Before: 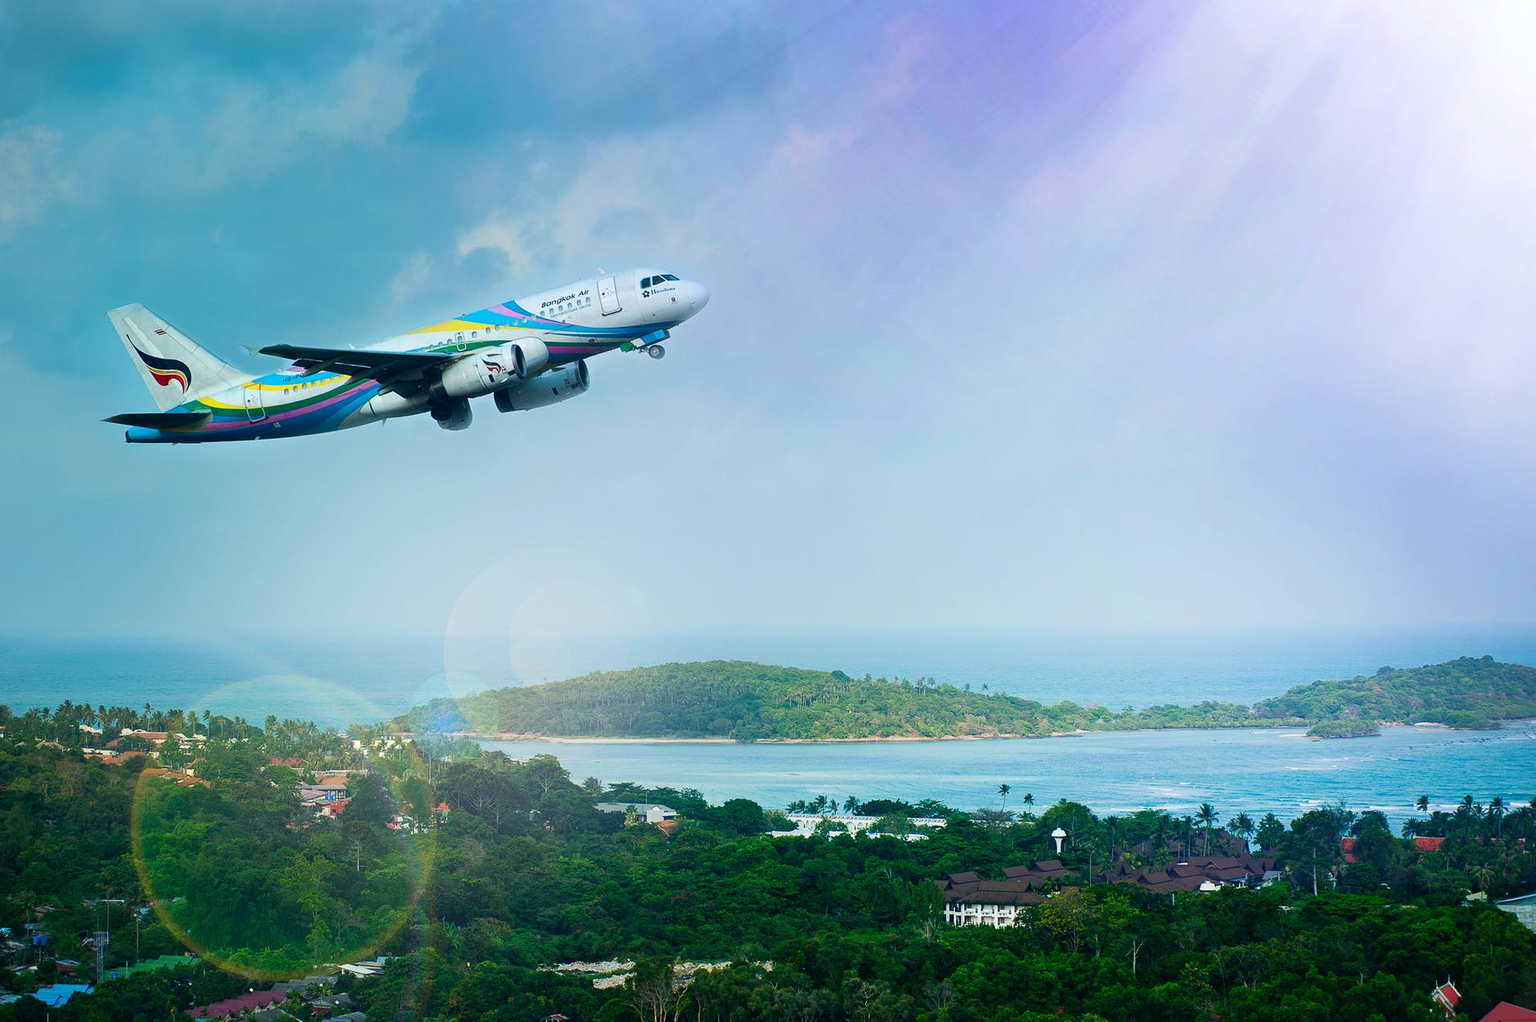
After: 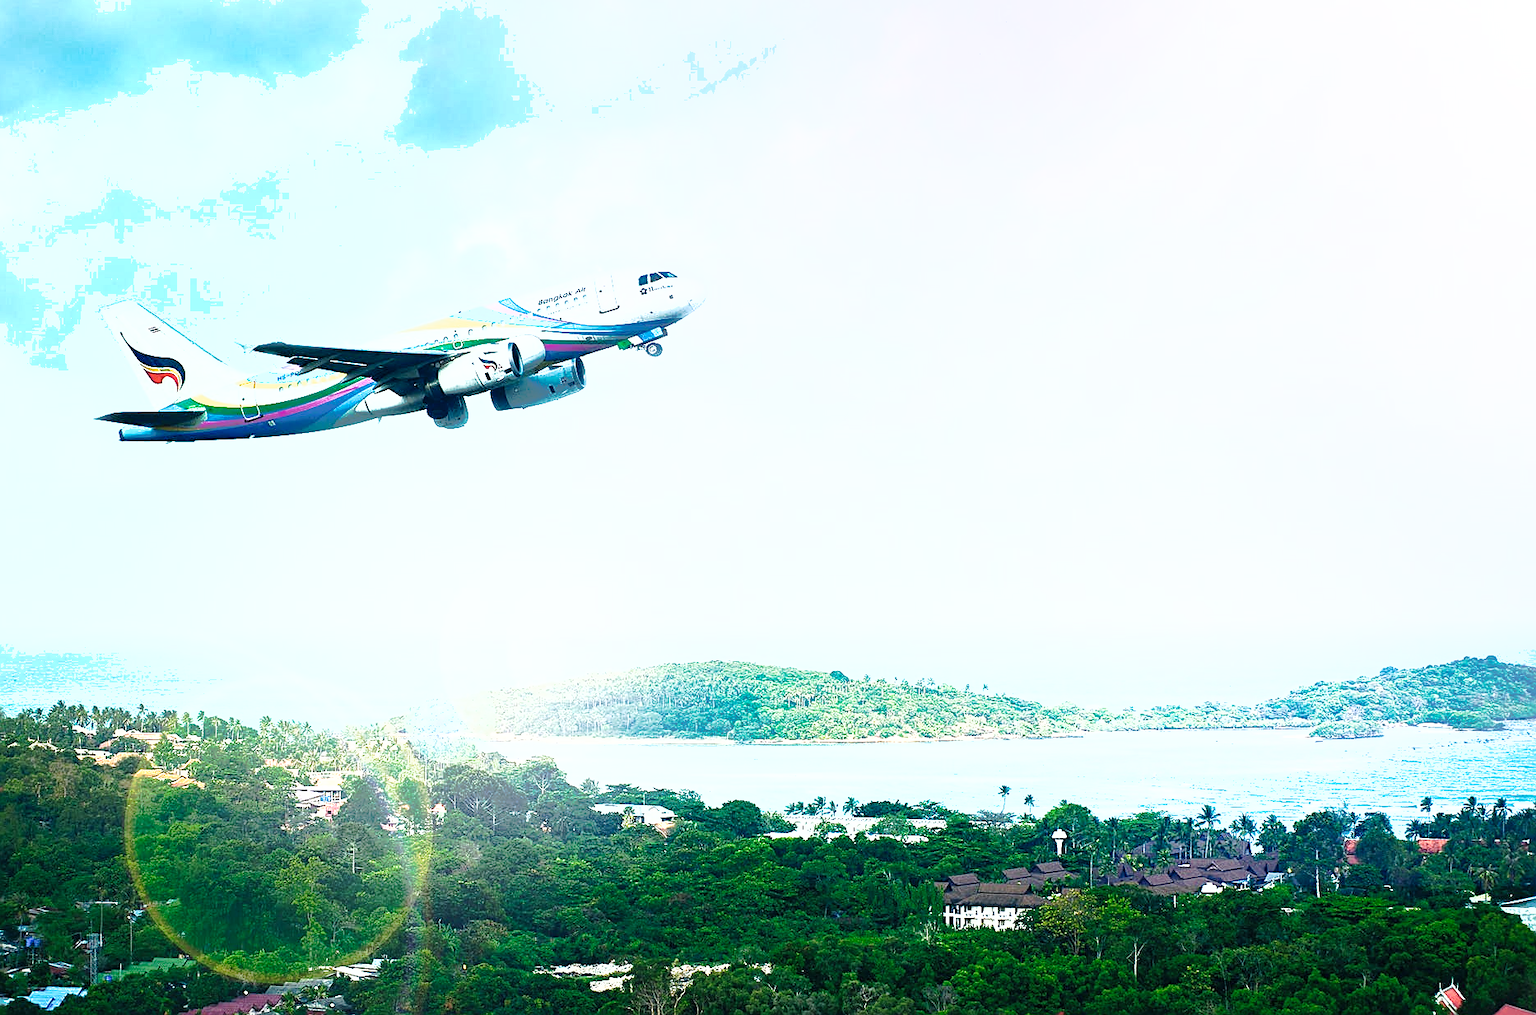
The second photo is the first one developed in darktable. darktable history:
sharpen: on, module defaults
exposure: black level correction 0, exposure 1.199 EV, compensate highlight preservation false
color correction: highlights b* 0.067, saturation 0.794
shadows and highlights: on, module defaults
crop: left 0.487%, top 0.491%, right 0.242%, bottom 0.844%
tone equalizer: -8 EV 0 EV, -7 EV -0.002 EV, -6 EV 0.002 EV, -5 EV -0.016 EV, -4 EV -0.145 EV, -3 EV -0.17 EV, -2 EV 0.211 EV, -1 EV 0.715 EV, +0 EV 0.514 EV, mask exposure compensation -0.496 EV
tone curve: curves: ch0 [(0.003, 0) (0.066, 0.023) (0.154, 0.082) (0.281, 0.221) (0.405, 0.389) (0.517, 0.553) (0.716, 0.743) (0.822, 0.882) (1, 1)]; ch1 [(0, 0) (0.164, 0.115) (0.337, 0.332) (0.39, 0.398) (0.464, 0.461) (0.501, 0.5) (0.521, 0.526) (0.571, 0.606) (0.656, 0.677) (0.723, 0.731) (0.811, 0.796) (1, 1)]; ch2 [(0, 0) (0.337, 0.382) (0.464, 0.476) (0.501, 0.502) (0.527, 0.54) (0.556, 0.567) (0.575, 0.606) (0.659, 0.736) (1, 1)], preserve colors none
color zones: curves: ch0 [(0, 0.465) (0.092, 0.596) (0.289, 0.464) (0.429, 0.453) (0.571, 0.464) (0.714, 0.455) (0.857, 0.462) (1, 0.465)]
